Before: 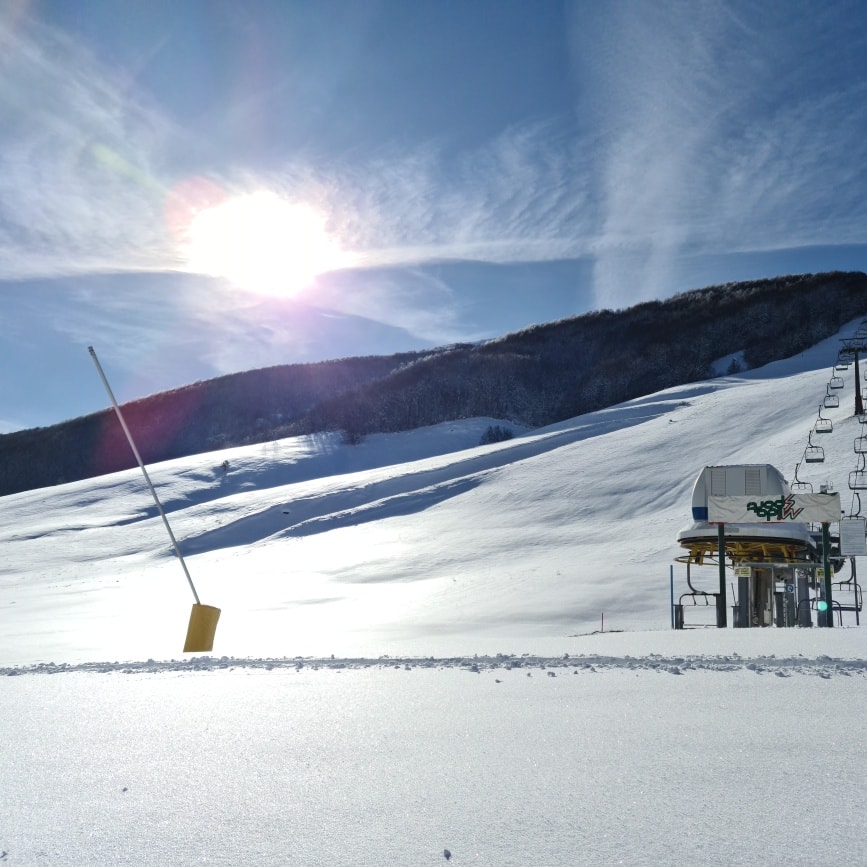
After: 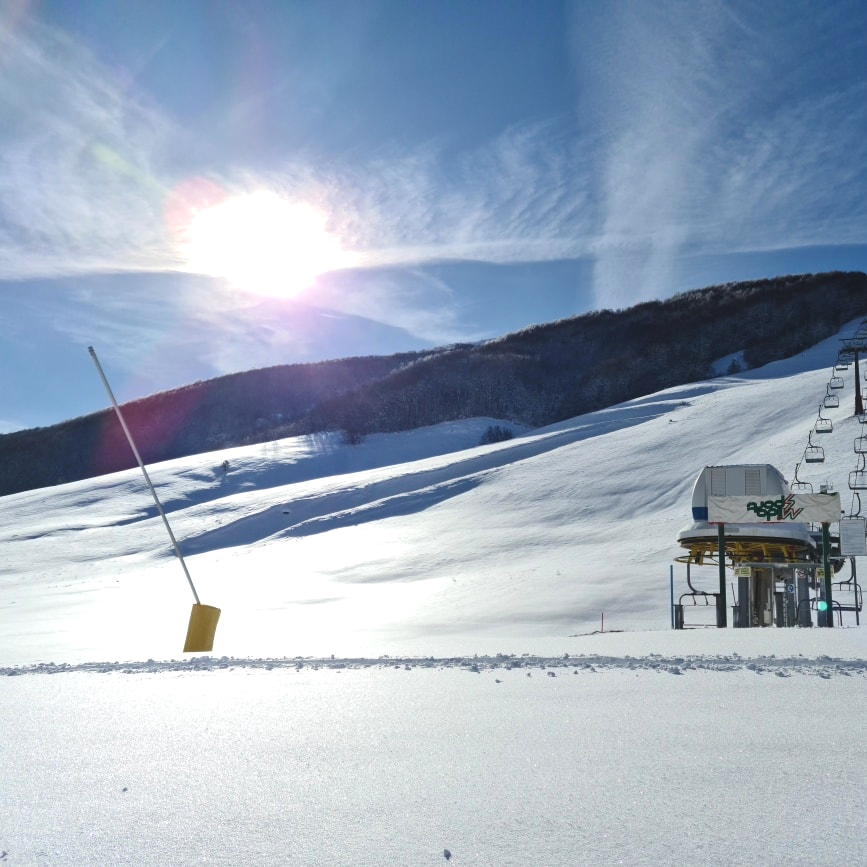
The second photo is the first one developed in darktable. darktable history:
exposure: black level correction -0.005, exposure 0.054 EV, compensate highlight preservation false
color correction: saturation 1.11
